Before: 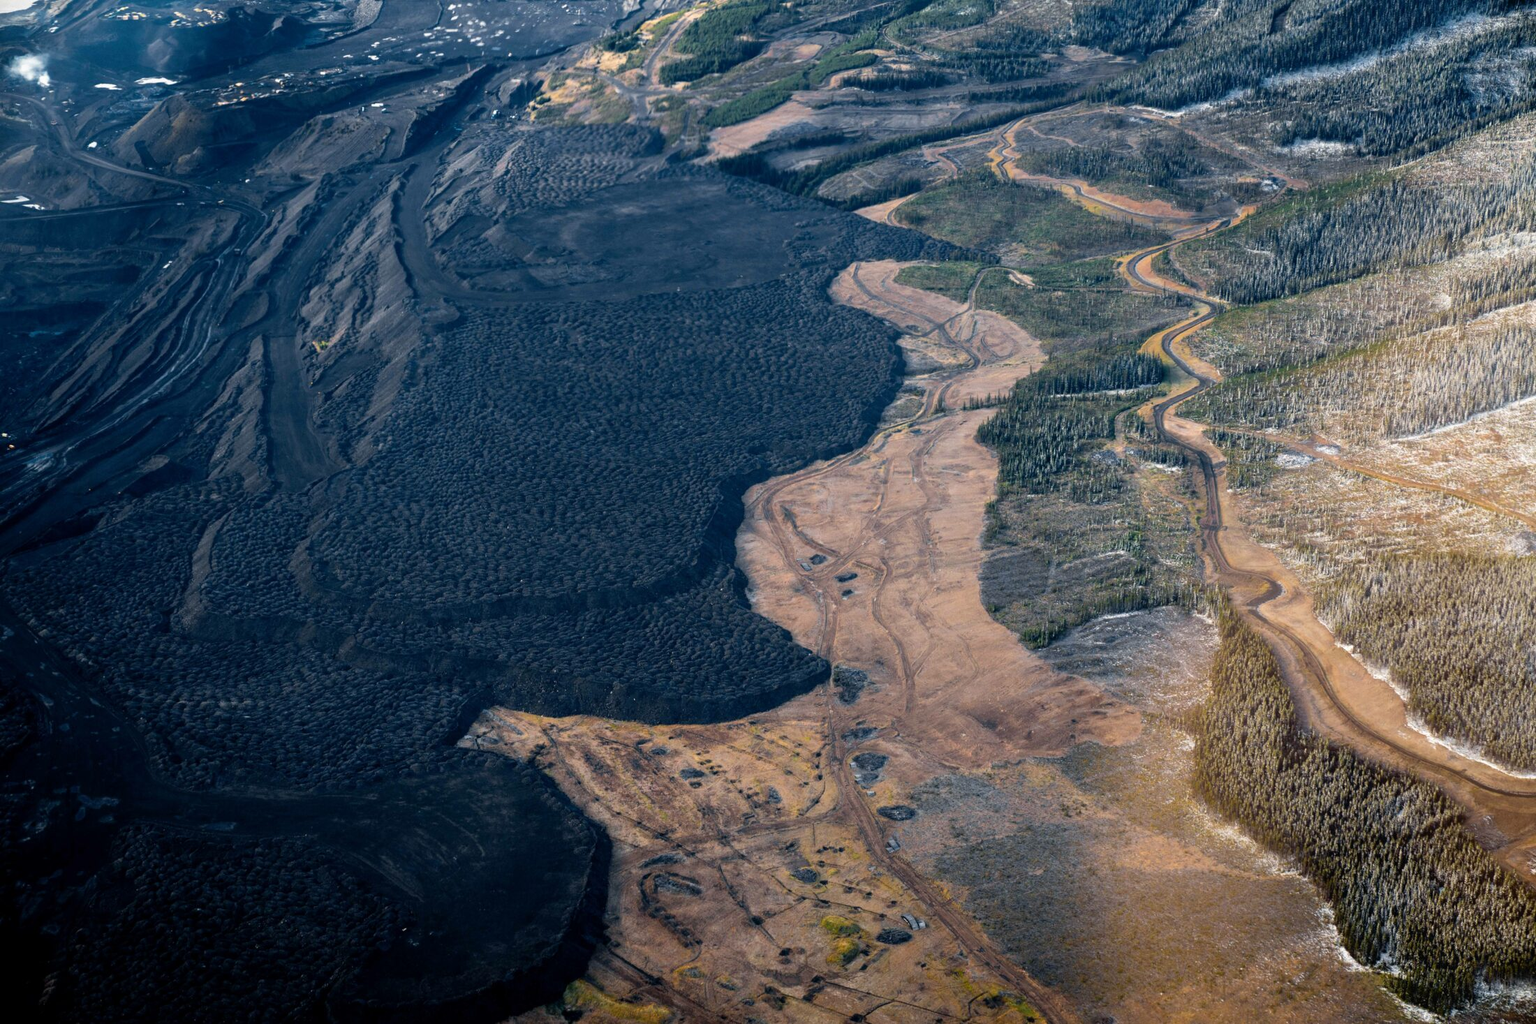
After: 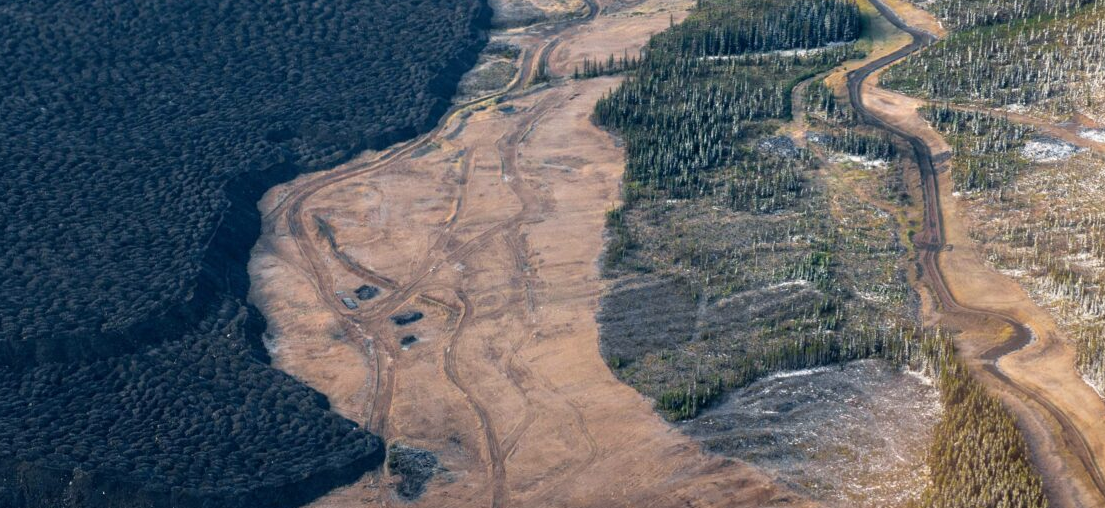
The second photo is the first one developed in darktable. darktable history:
crop: left 36.607%, top 34.735%, right 13.146%, bottom 30.611%
shadows and highlights: shadows 0, highlights 40
